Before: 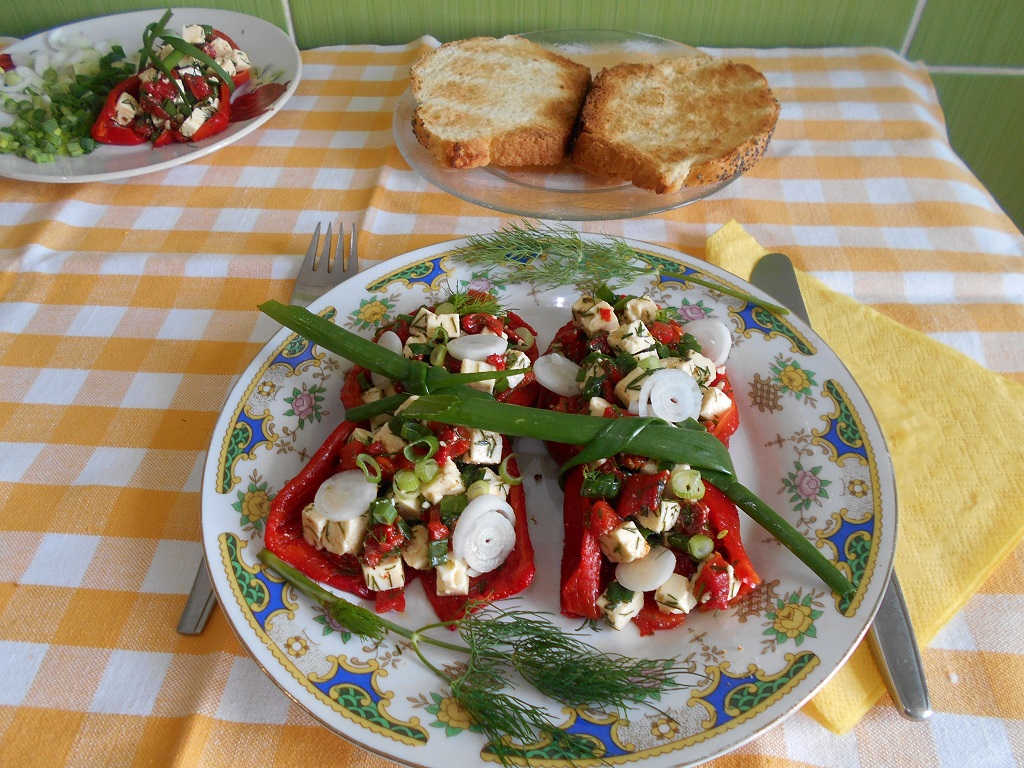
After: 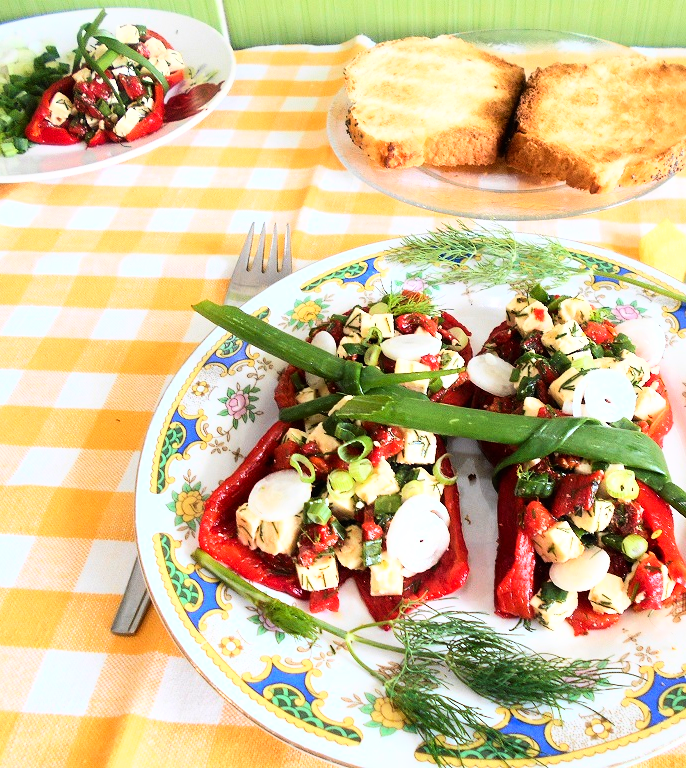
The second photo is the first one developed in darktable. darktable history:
contrast brightness saturation: contrast 0.052
crop and rotate: left 6.467%, right 26.495%
exposure: black level correction 0, exposure 0.5 EV, compensate exposure bias true, compensate highlight preservation false
base curve: curves: ch0 [(0, 0) (0.007, 0.004) (0.027, 0.03) (0.046, 0.07) (0.207, 0.54) (0.442, 0.872) (0.673, 0.972) (1, 1)]
shadows and highlights: shadows 20.35, highlights -21.06, highlights color adjustment 53.39%, soften with gaussian
